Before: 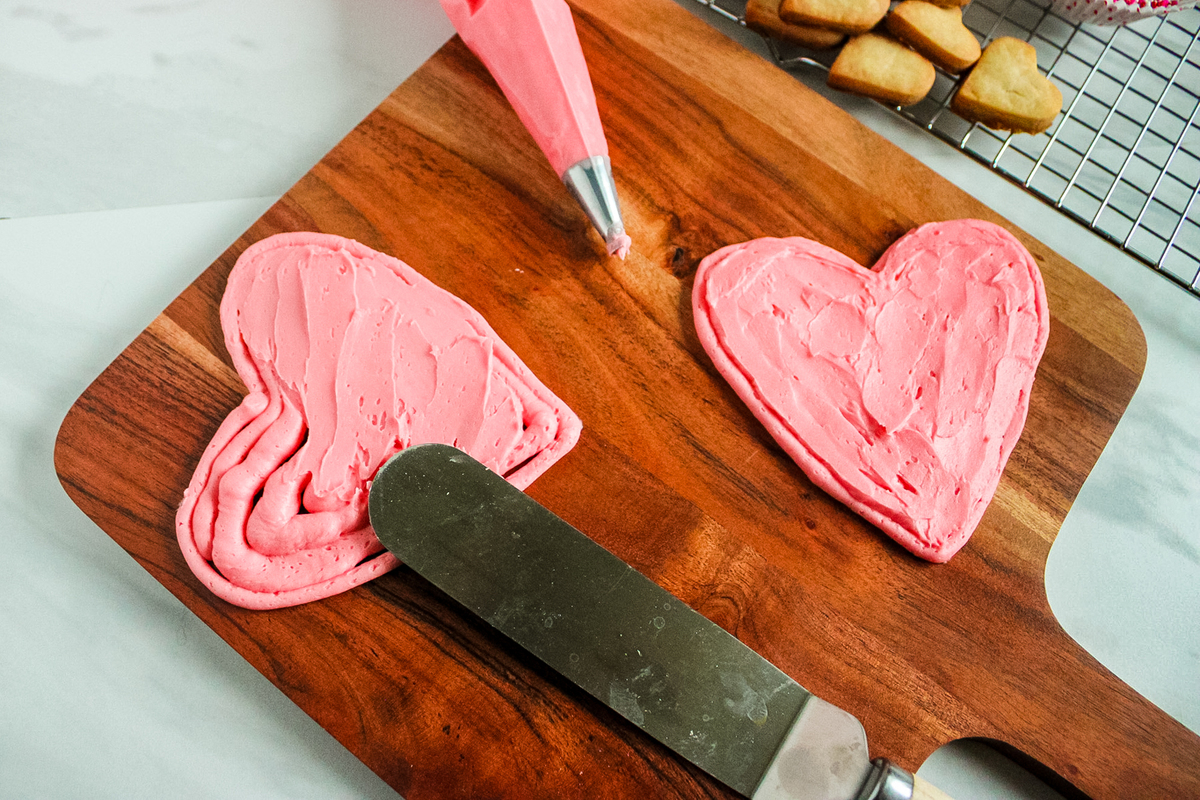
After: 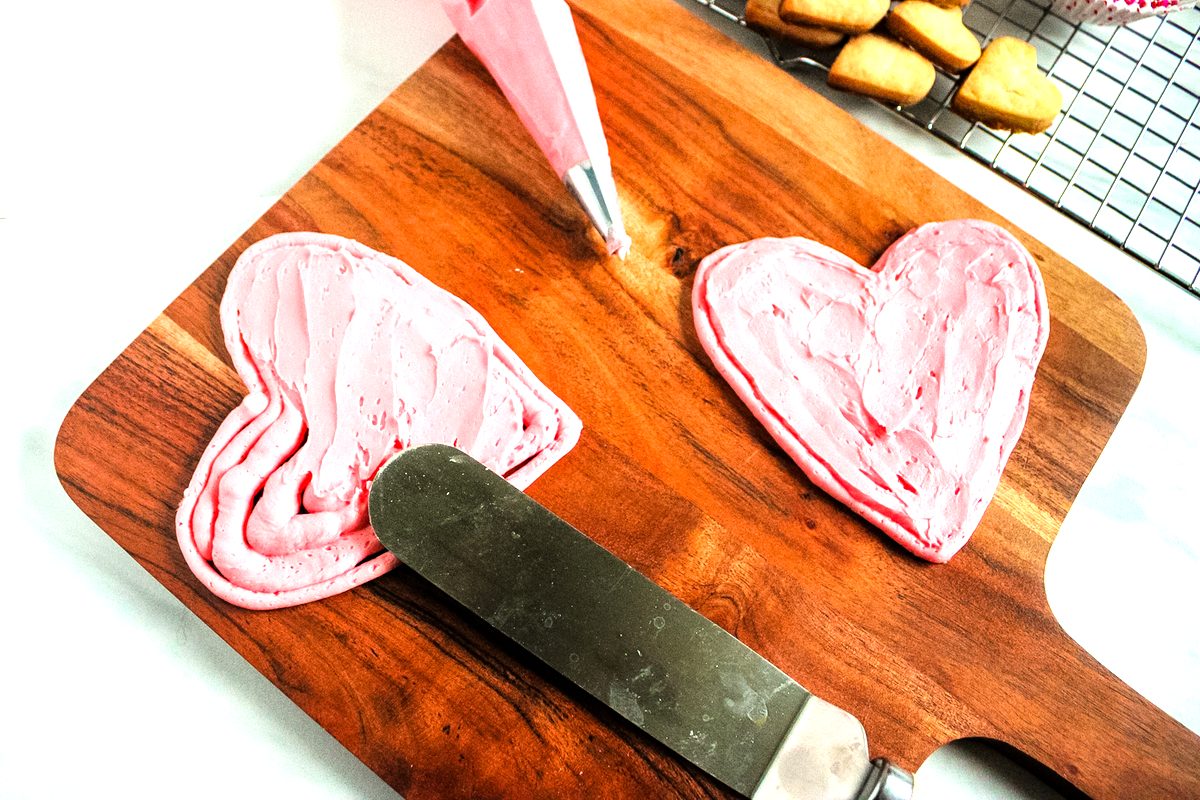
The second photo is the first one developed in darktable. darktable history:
tone equalizer: -8 EV -1.09 EV, -7 EV -0.972 EV, -6 EV -0.833 EV, -5 EV -0.615 EV, -3 EV 0.549 EV, -2 EV 0.892 EV, -1 EV 1 EV, +0 EV 1.06 EV
